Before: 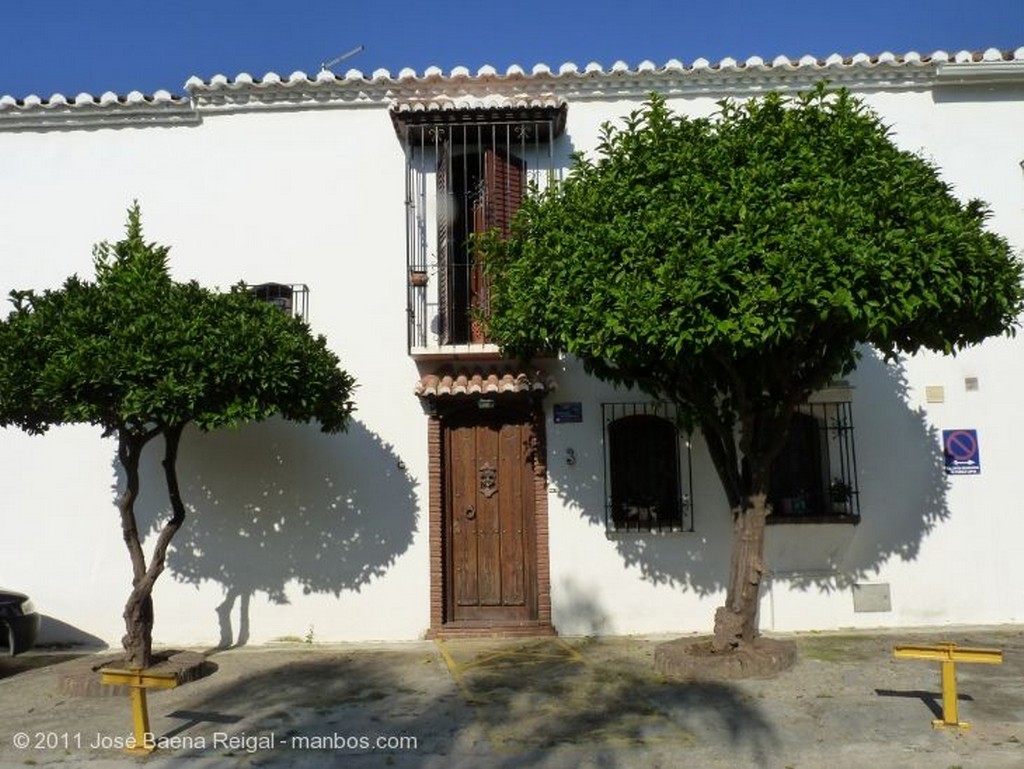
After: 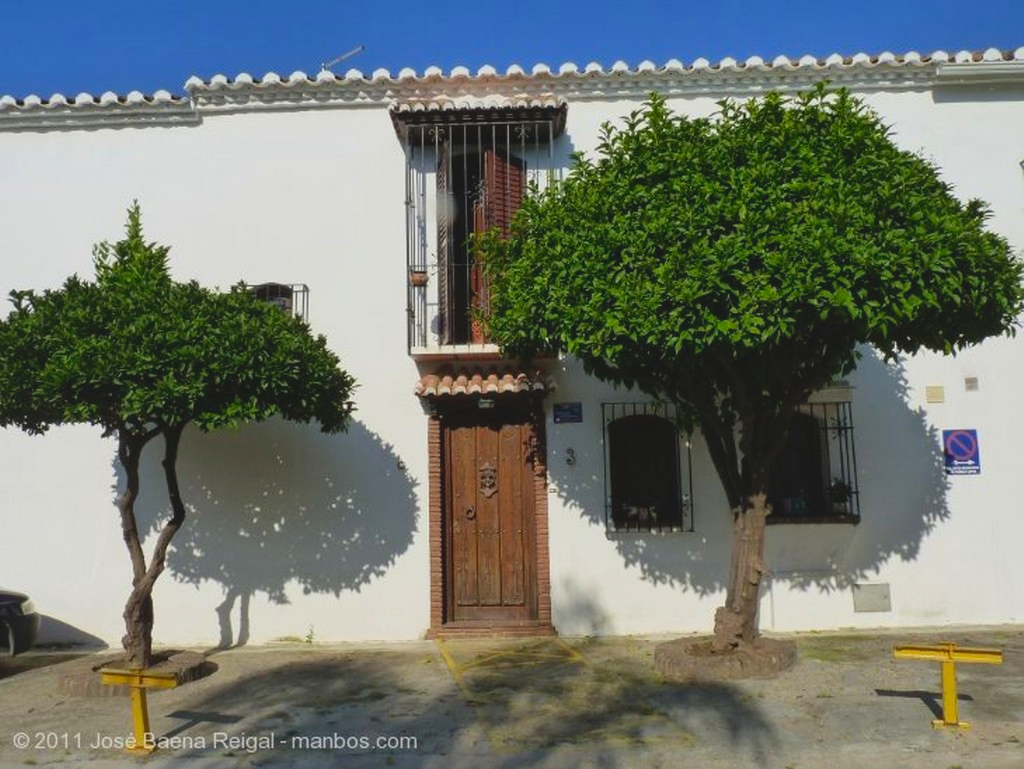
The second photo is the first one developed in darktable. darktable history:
local contrast: mode bilateral grid, contrast 20, coarseness 50, detail 120%, midtone range 0.2
contrast brightness saturation: contrast -0.19, saturation 0.19
